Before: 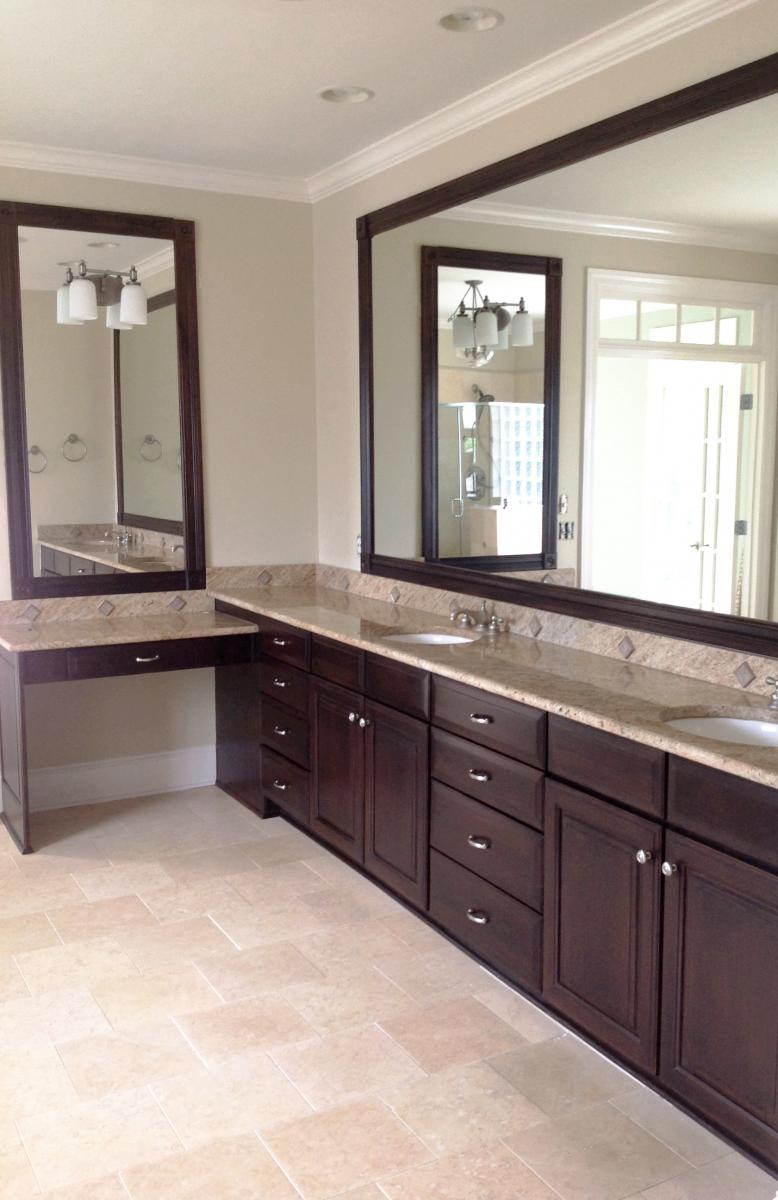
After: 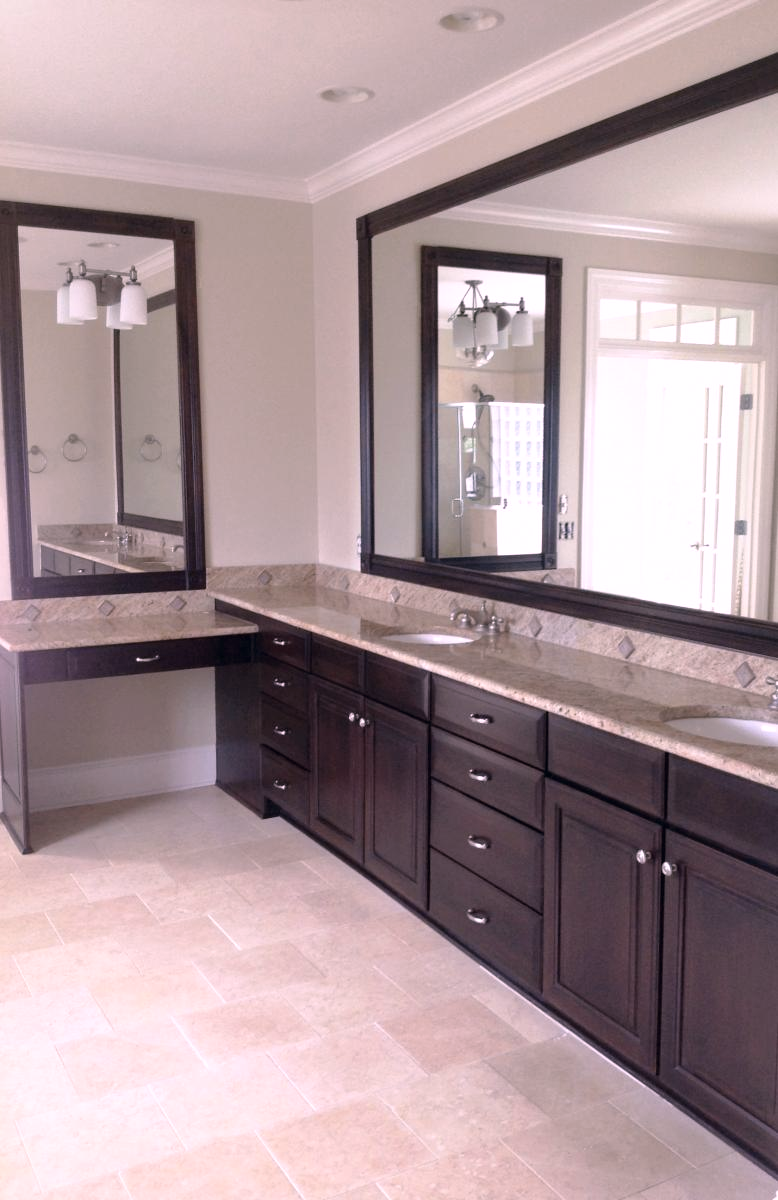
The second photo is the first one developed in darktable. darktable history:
color calibration: illuminant same as pipeline (D50), x 0.346, y 0.359, temperature 5002.42 K
white balance: red 1.066, blue 1.119
color correction: highlights a* 2.75, highlights b* 5, shadows a* -2.04, shadows b* -4.84, saturation 0.8
